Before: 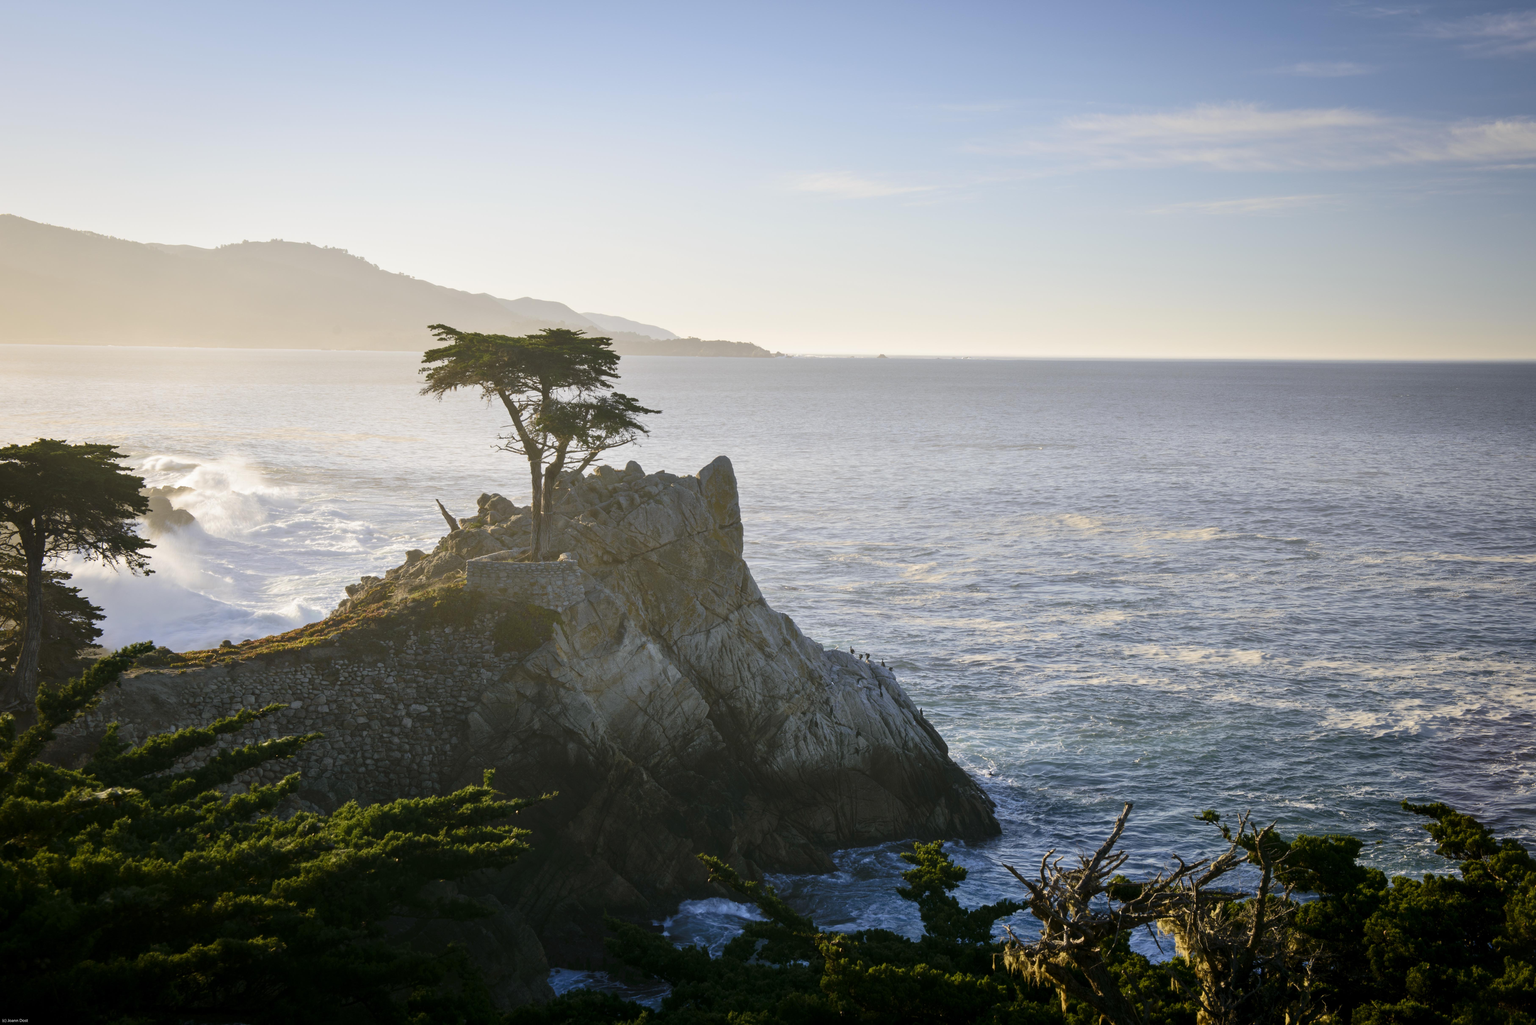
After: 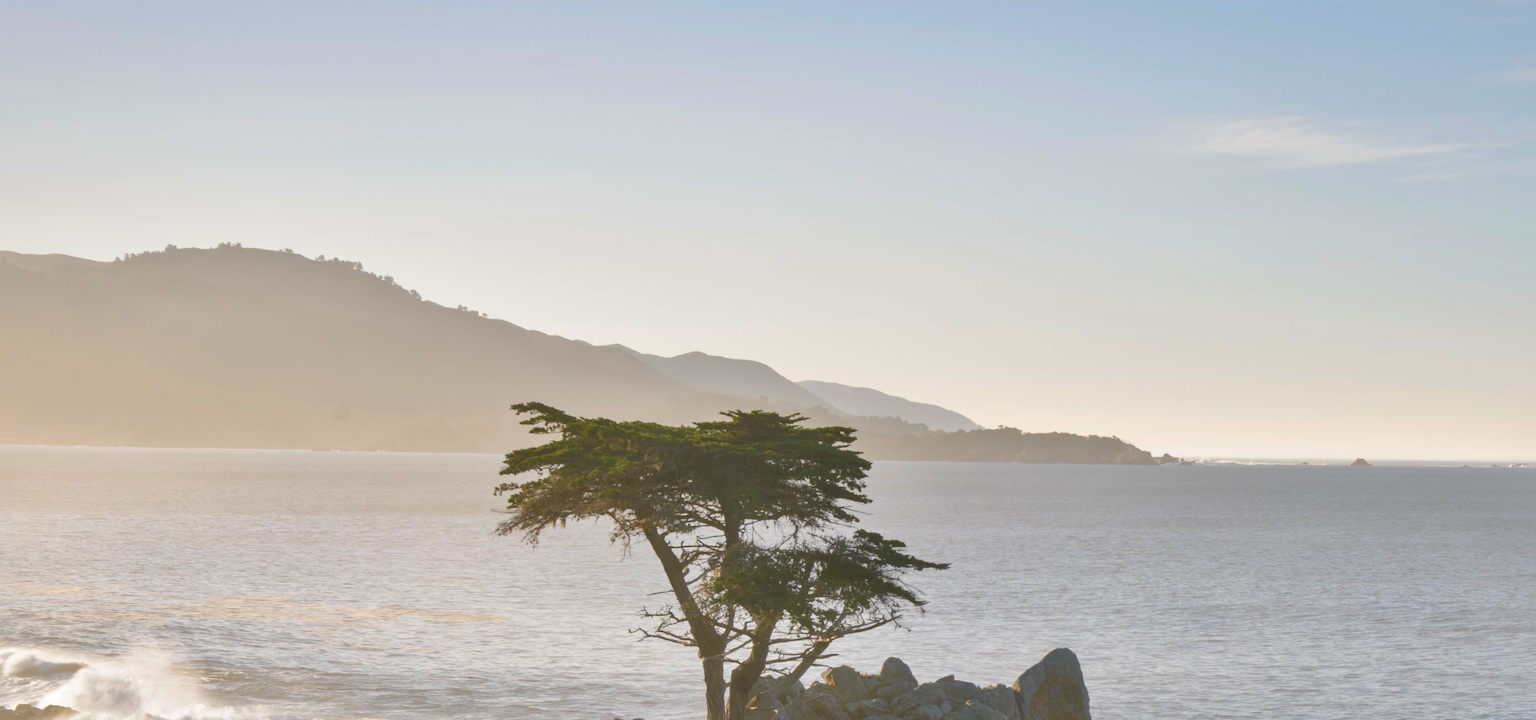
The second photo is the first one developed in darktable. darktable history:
crop: left 10.044%, top 10.645%, right 36.428%, bottom 51.706%
shadows and highlights: on, module defaults
